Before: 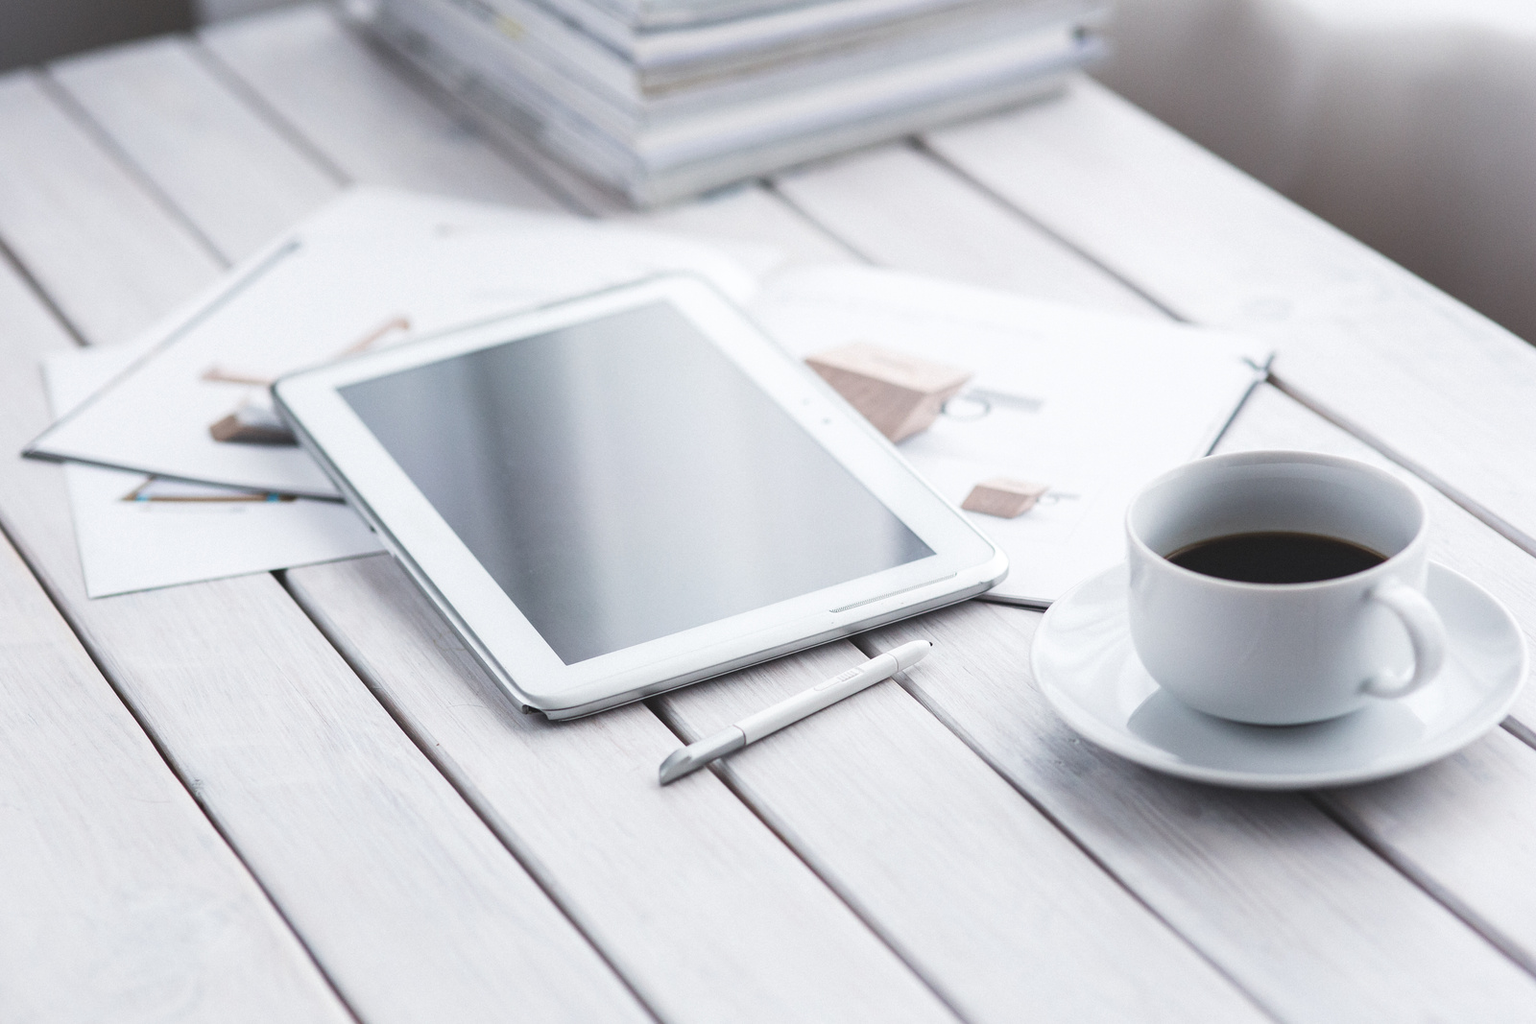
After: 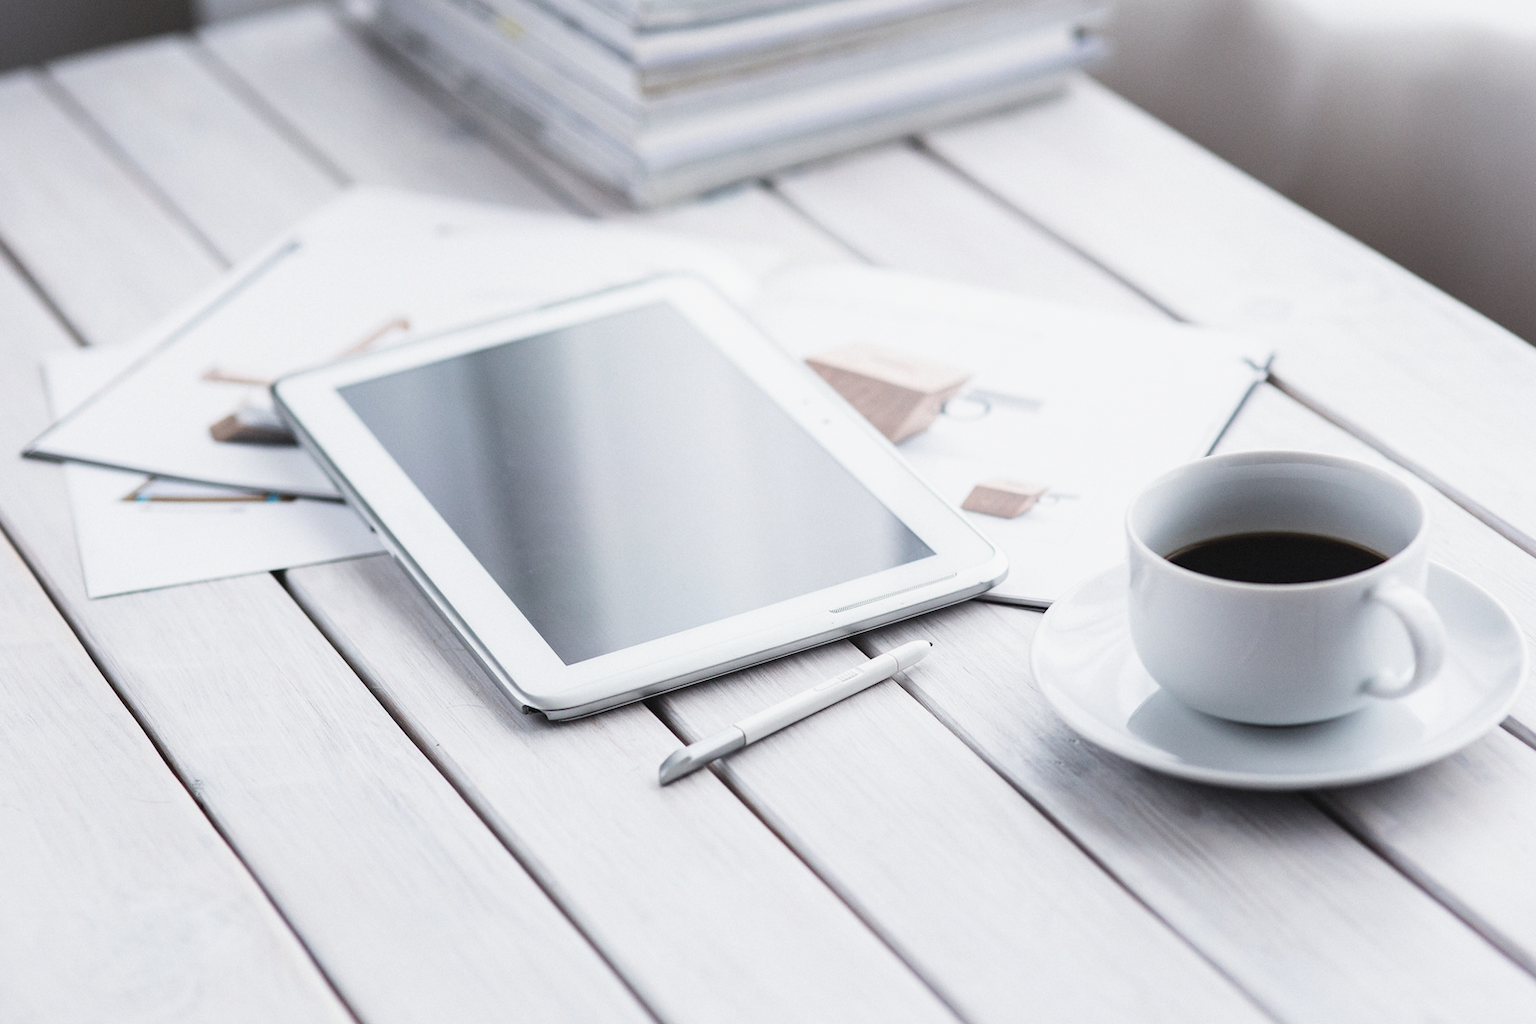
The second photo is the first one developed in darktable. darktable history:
filmic rgb: black relative exposure -12.8 EV, white relative exposure 2.8 EV, threshold 3 EV, target black luminance 0%, hardness 8.54, latitude 70.41%, contrast 1.133, shadows ↔ highlights balance -0.395%, color science v4 (2020), enable highlight reconstruction true
